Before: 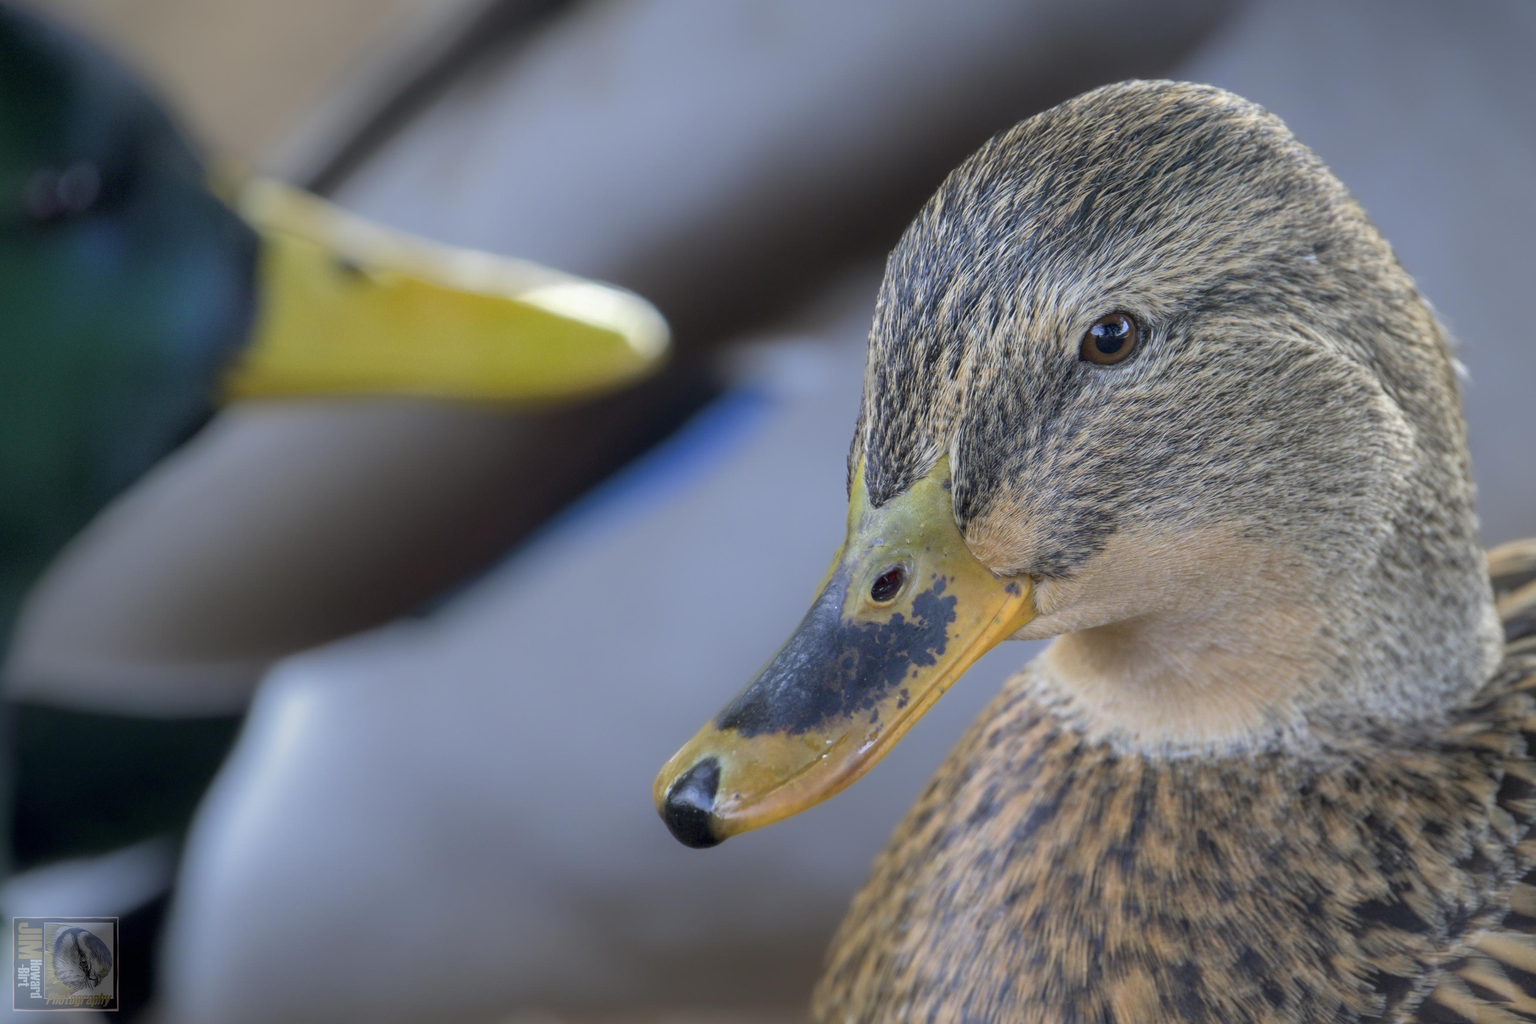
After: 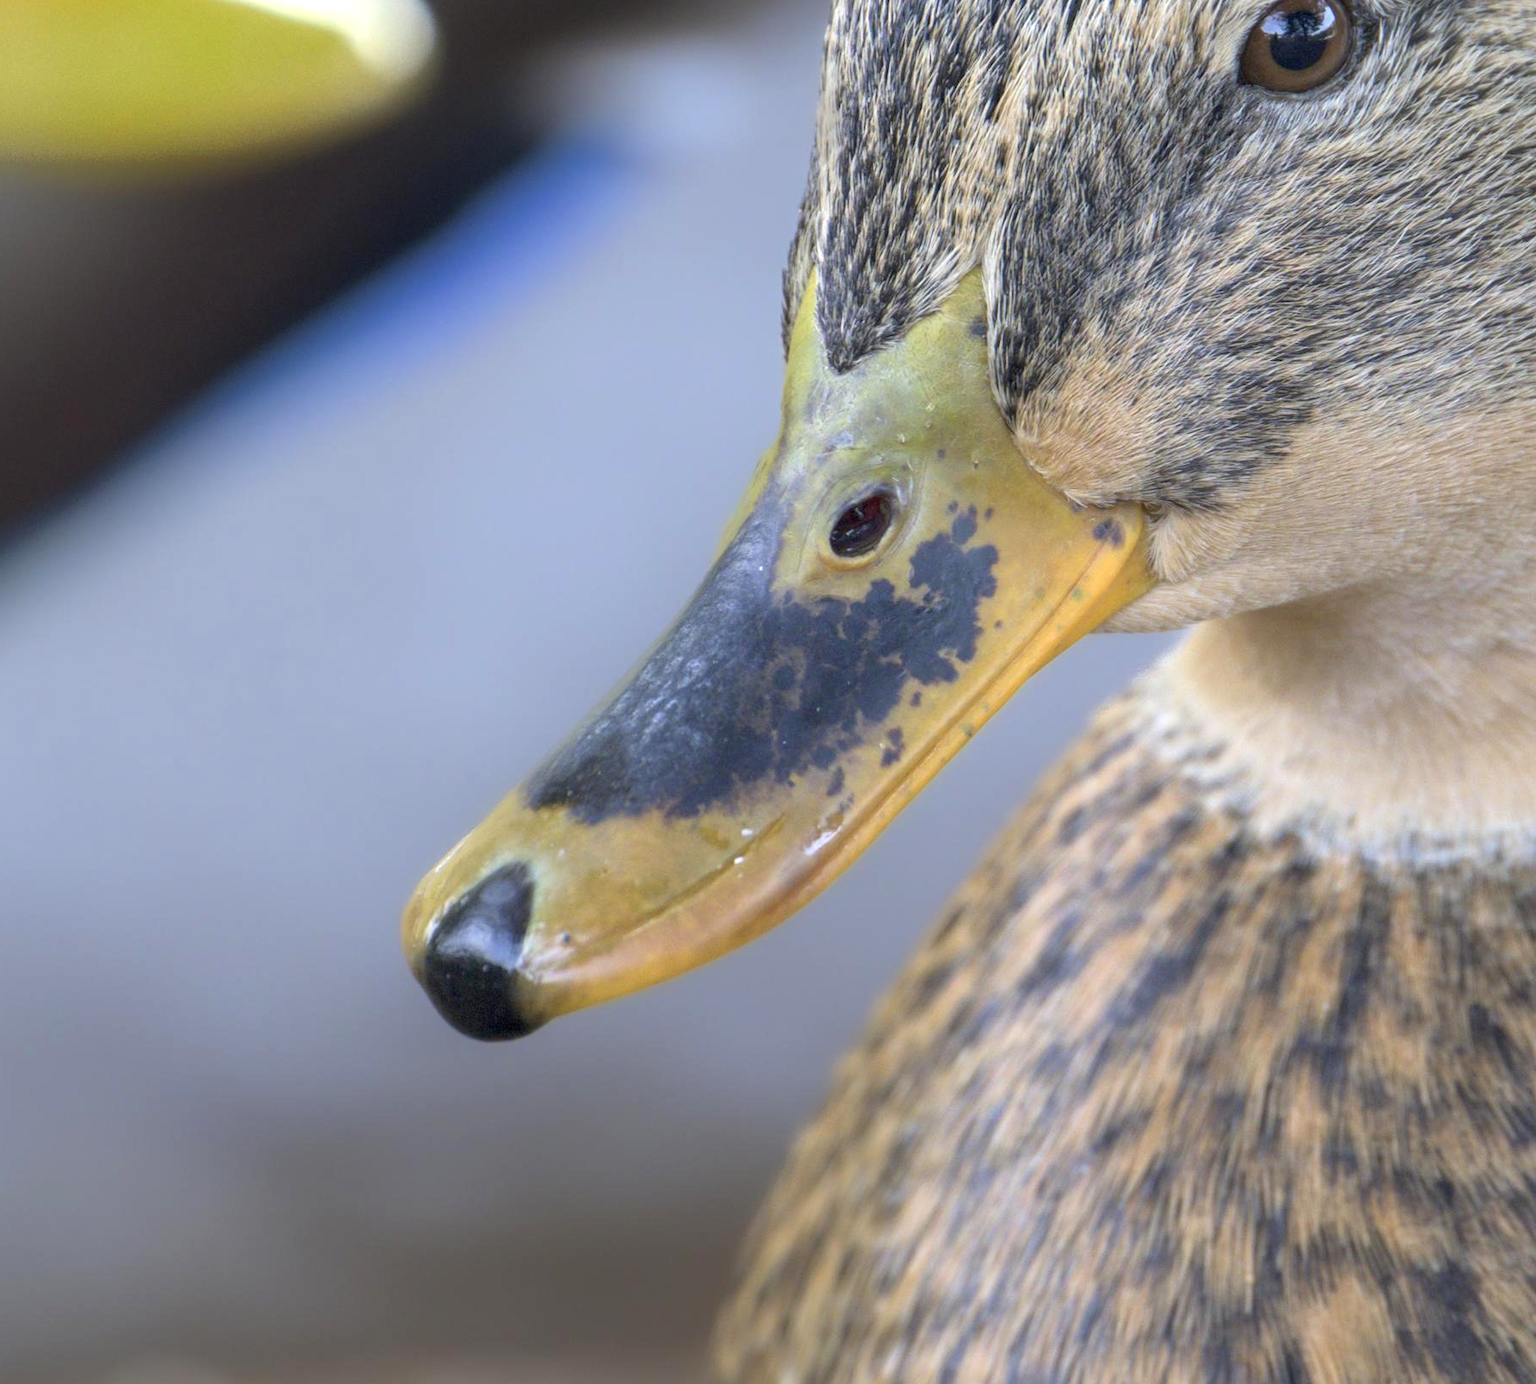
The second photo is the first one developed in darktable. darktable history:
contrast brightness saturation: saturation -0.033
crop and rotate: left 29.194%, top 31.068%, right 19.807%
exposure: exposure 0.573 EV, compensate highlight preservation false
